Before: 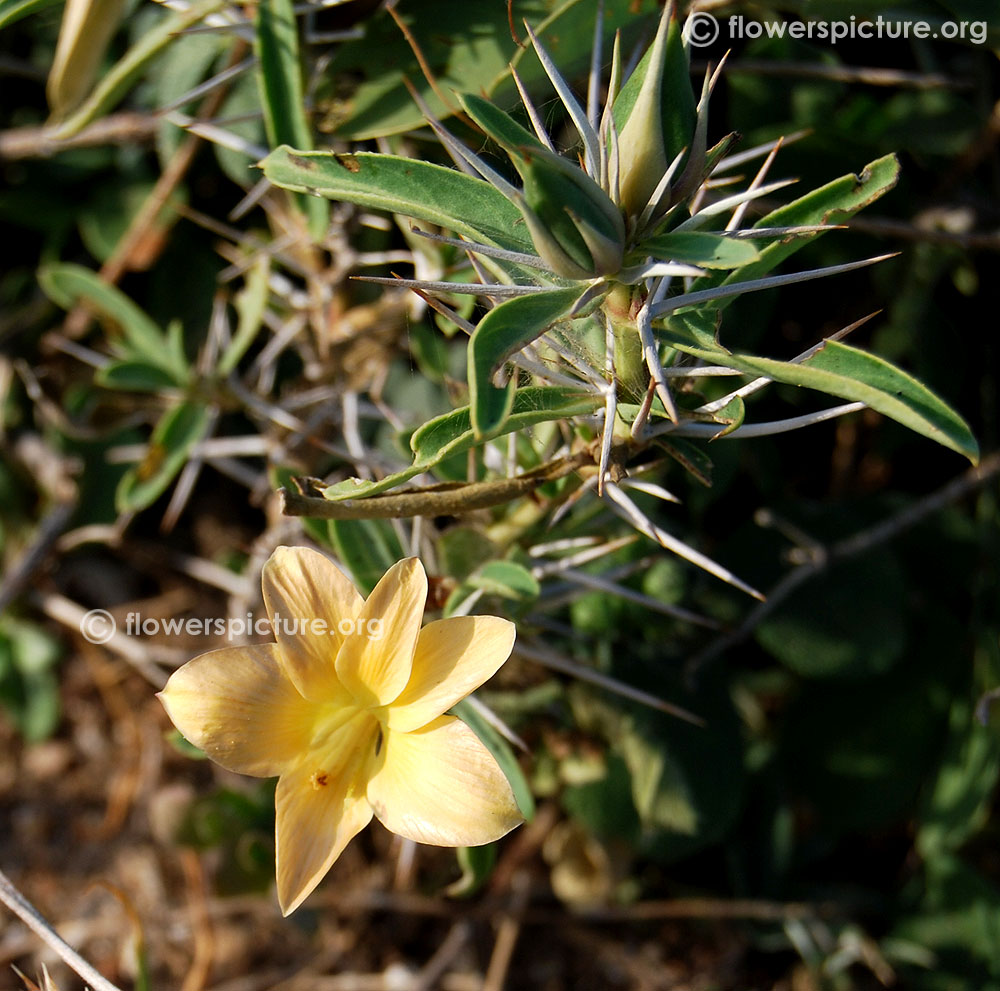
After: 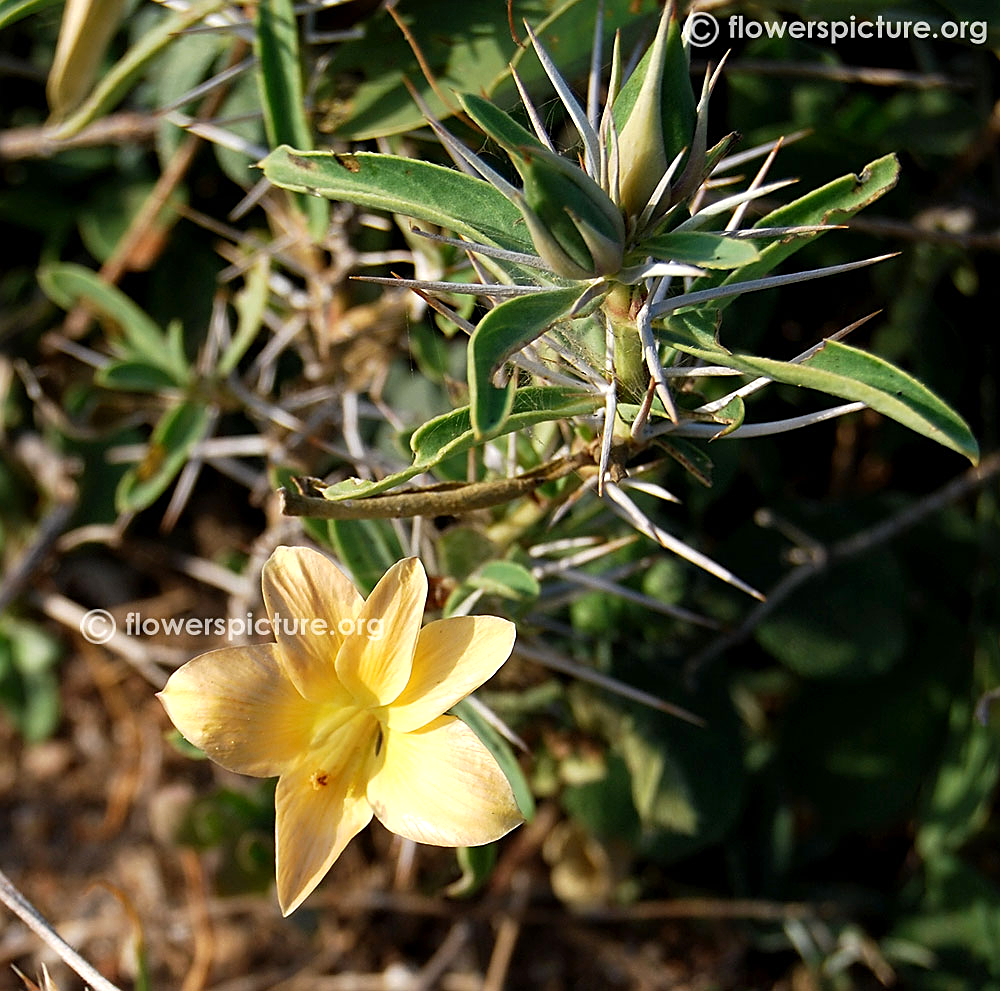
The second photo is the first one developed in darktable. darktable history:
exposure: exposure 0.202 EV, compensate highlight preservation false
sharpen: on, module defaults
